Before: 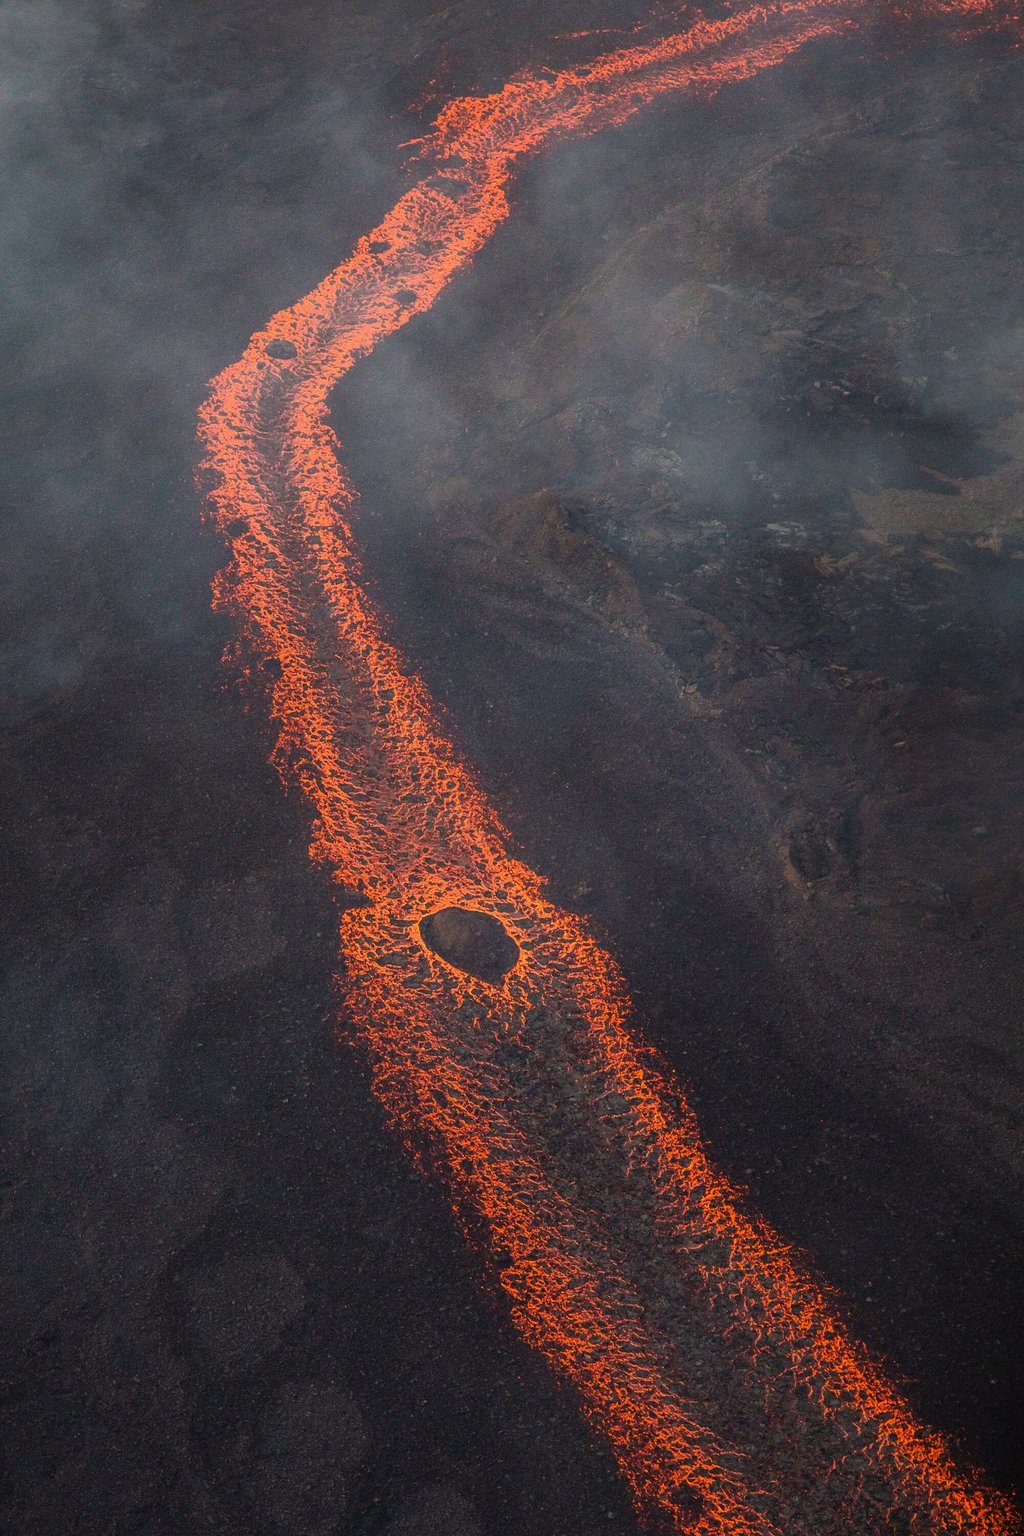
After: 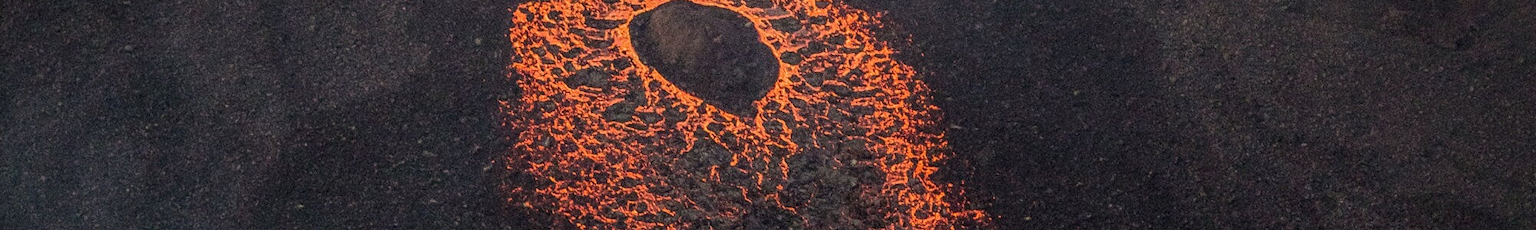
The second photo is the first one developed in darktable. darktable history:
crop and rotate: top 59.084%, bottom 30.916%
rgb curve: curves: ch0 [(0, 0) (0.175, 0.154) (0.785, 0.663) (1, 1)]
local contrast: detail 142%
